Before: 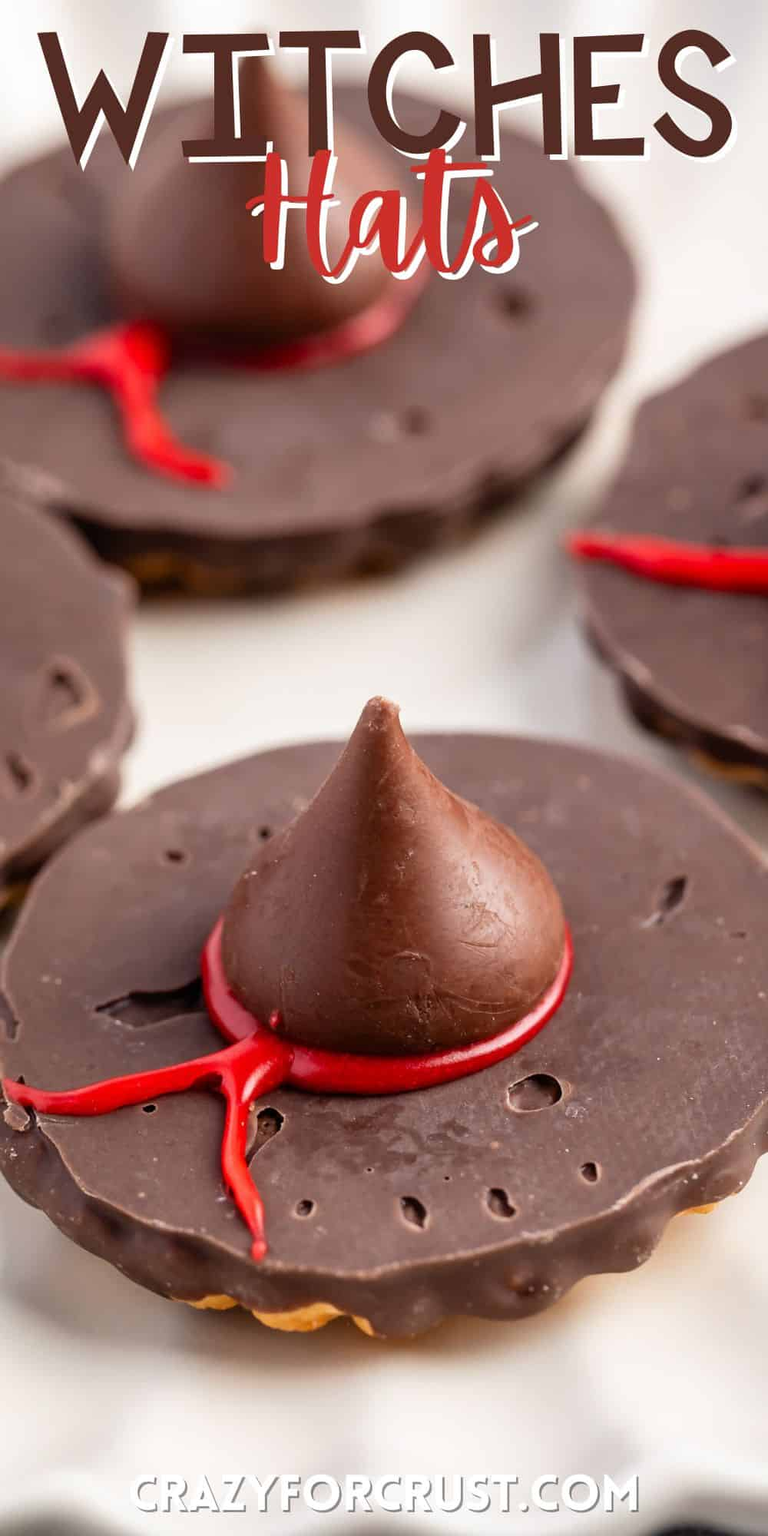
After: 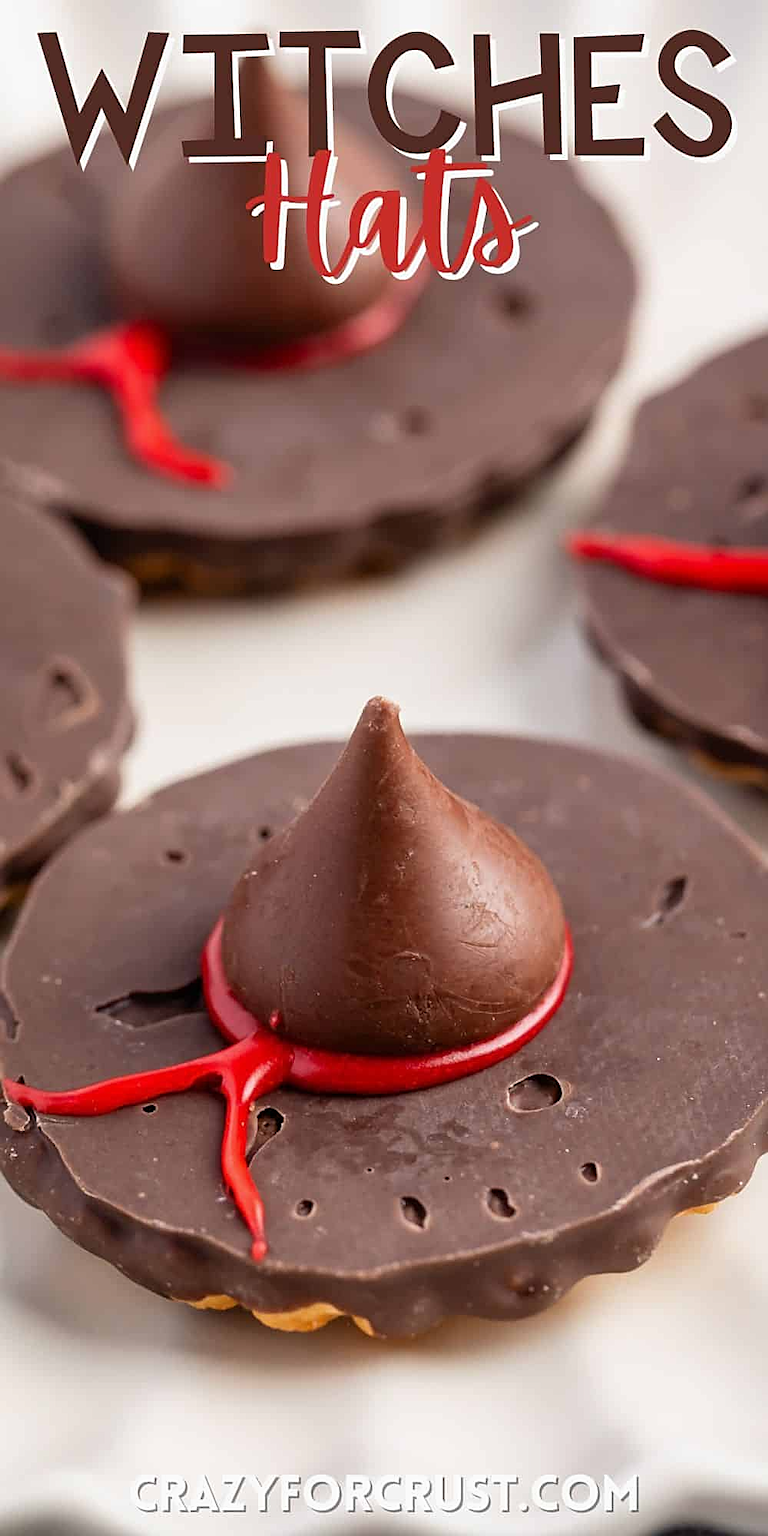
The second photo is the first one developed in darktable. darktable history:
exposure: exposure -0.064 EV, compensate highlight preservation false
sharpen: on, module defaults
